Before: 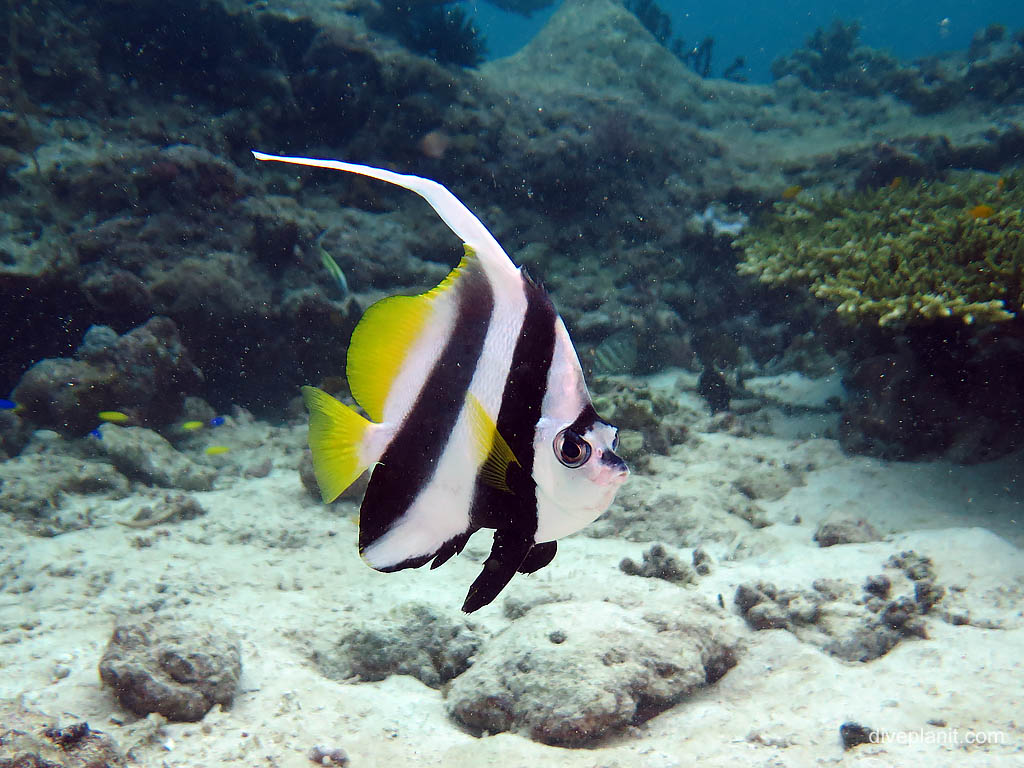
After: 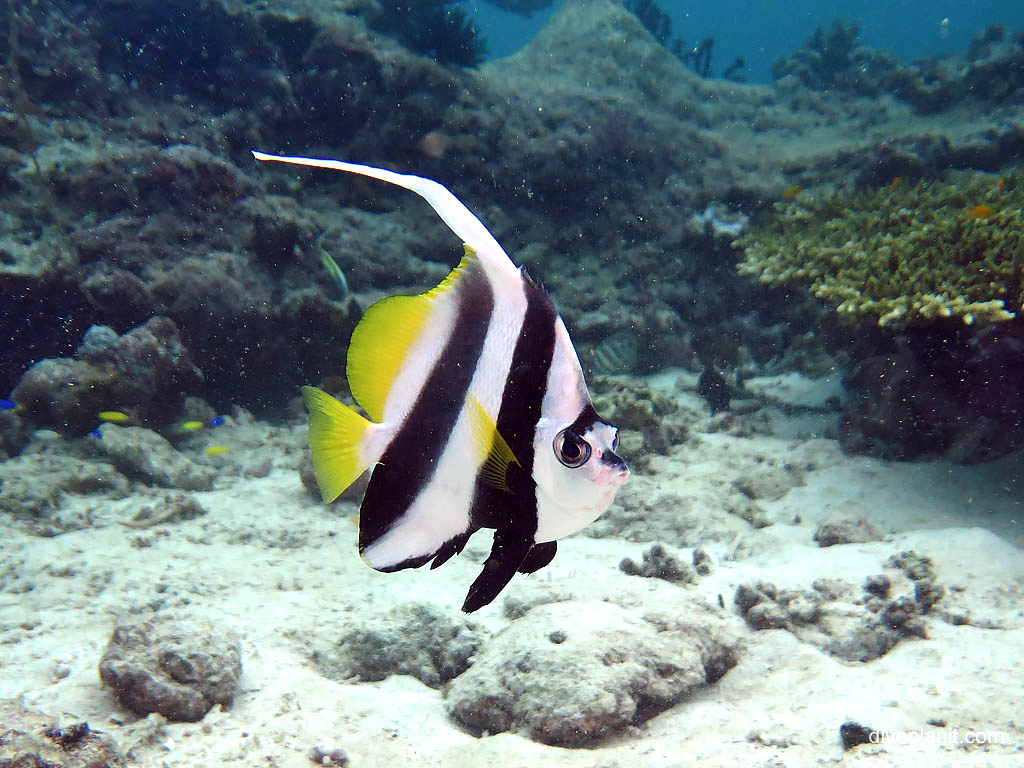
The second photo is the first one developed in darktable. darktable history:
shadows and highlights: radius 46.65, white point adjustment 6.48, compress 79.9%, soften with gaussian
